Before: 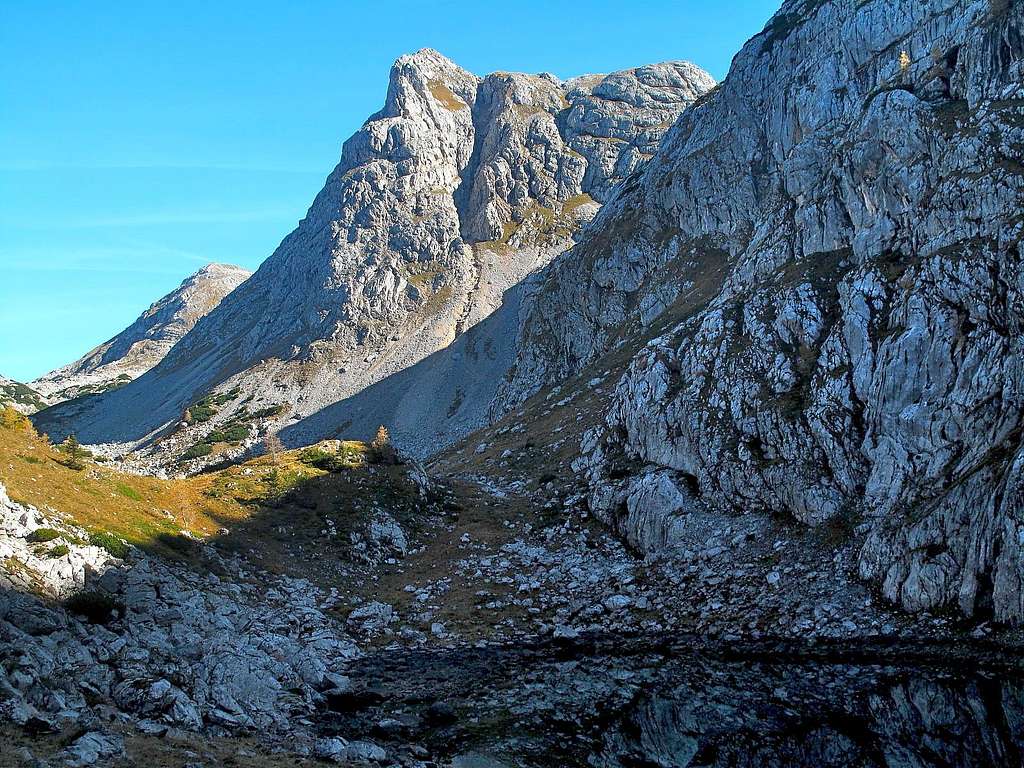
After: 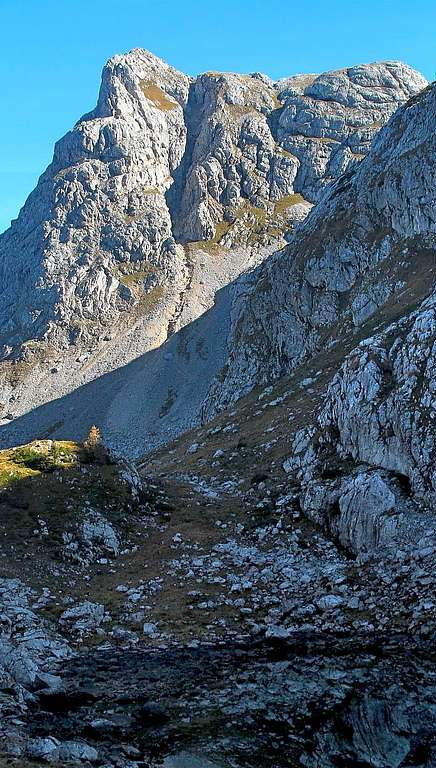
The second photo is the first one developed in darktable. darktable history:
crop: left 28.201%, right 29.166%
